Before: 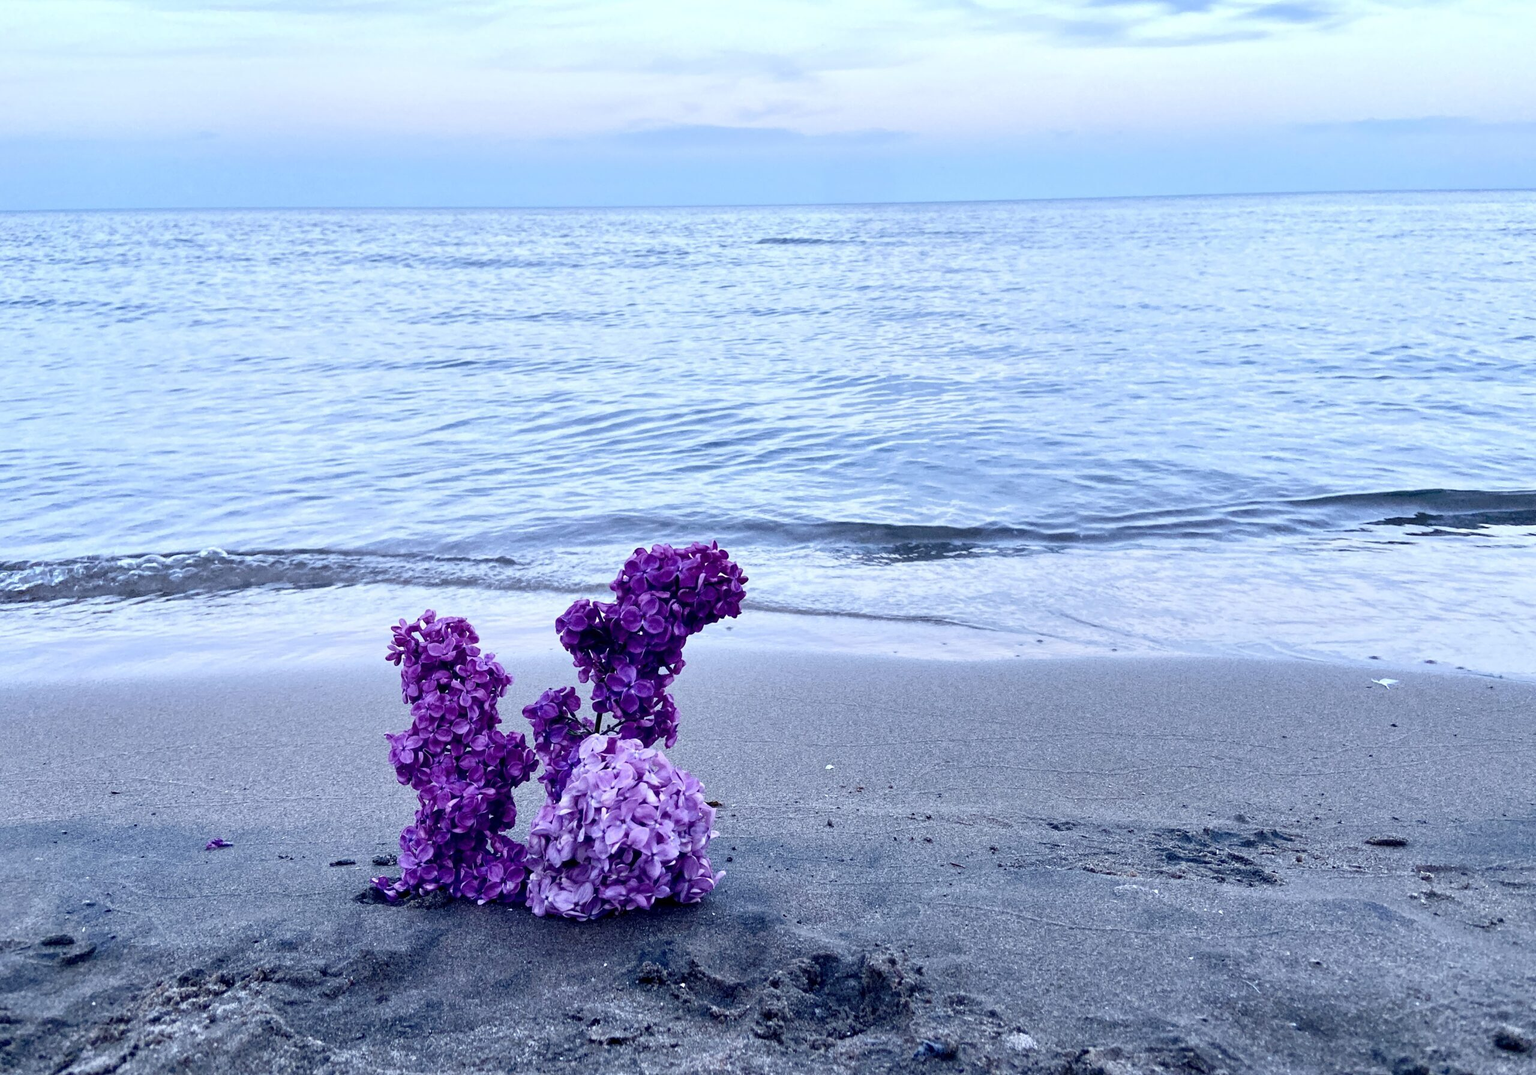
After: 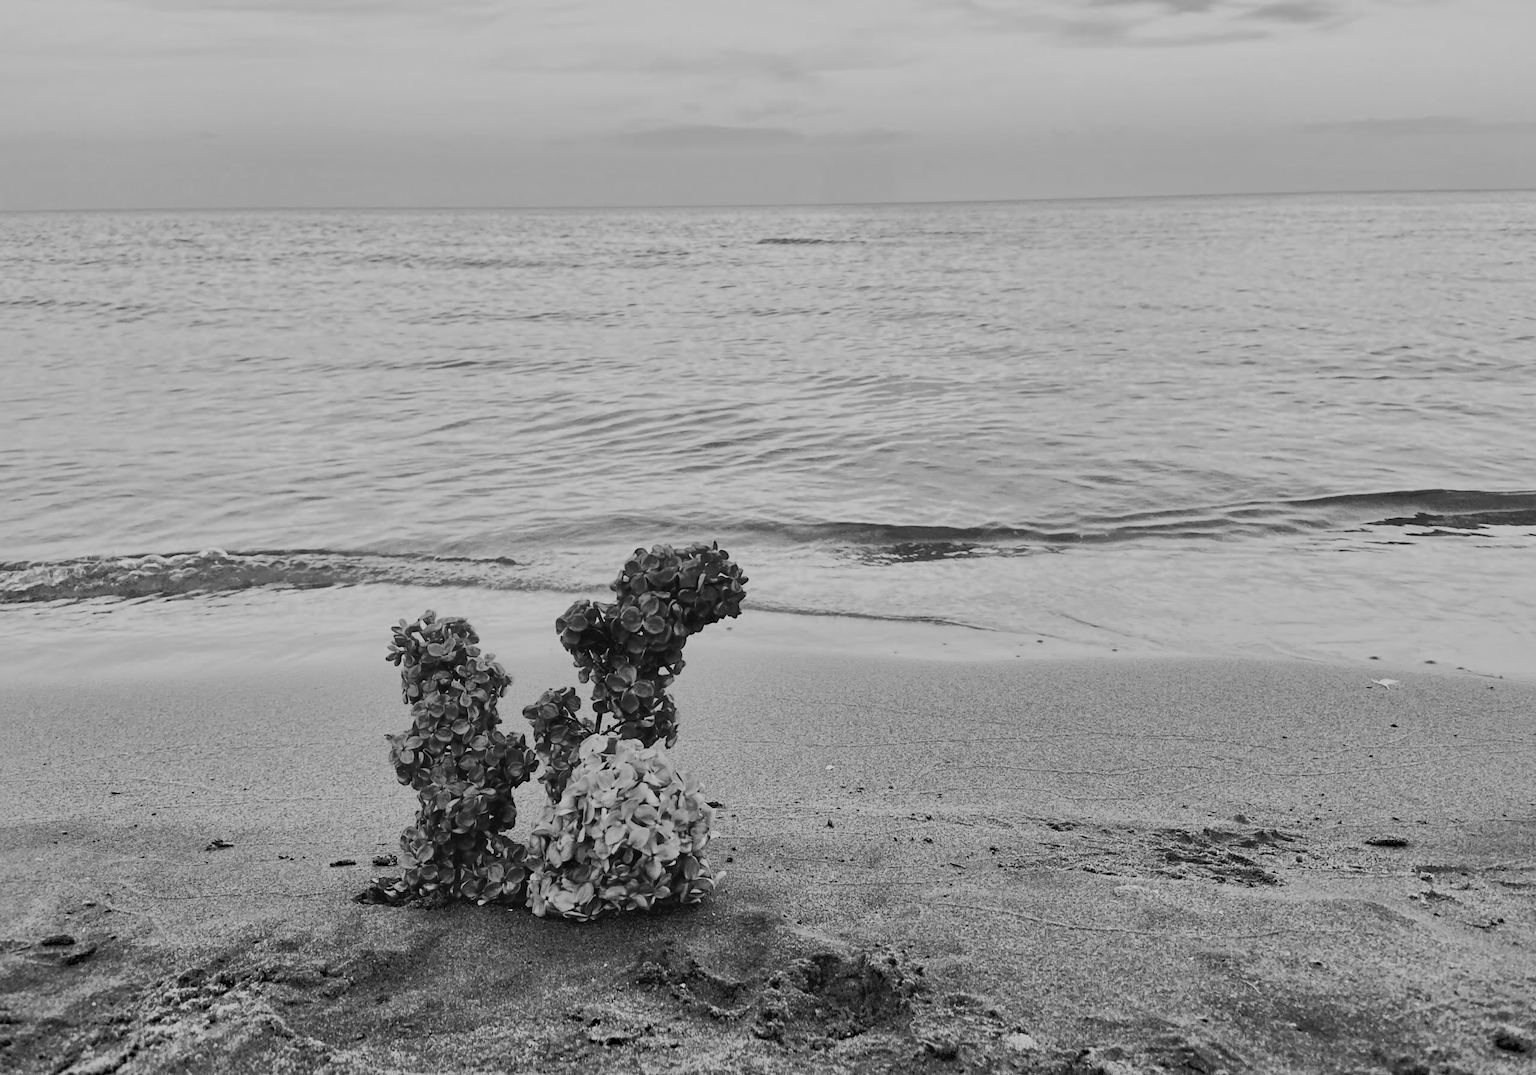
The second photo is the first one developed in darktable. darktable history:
haze removal: compatibility mode true, adaptive false
color balance: lift [1, 1, 0.999, 1.001], gamma [1, 1.003, 1.005, 0.995], gain [1, 0.992, 0.988, 1.012], contrast 5%, output saturation 110%
shadows and highlights: on, module defaults
tone curve: curves: ch0 [(0, 0.148) (0.191, 0.225) (0.39, 0.373) (0.669, 0.716) (0.847, 0.818) (1, 0.839)]
monochrome: on, module defaults
